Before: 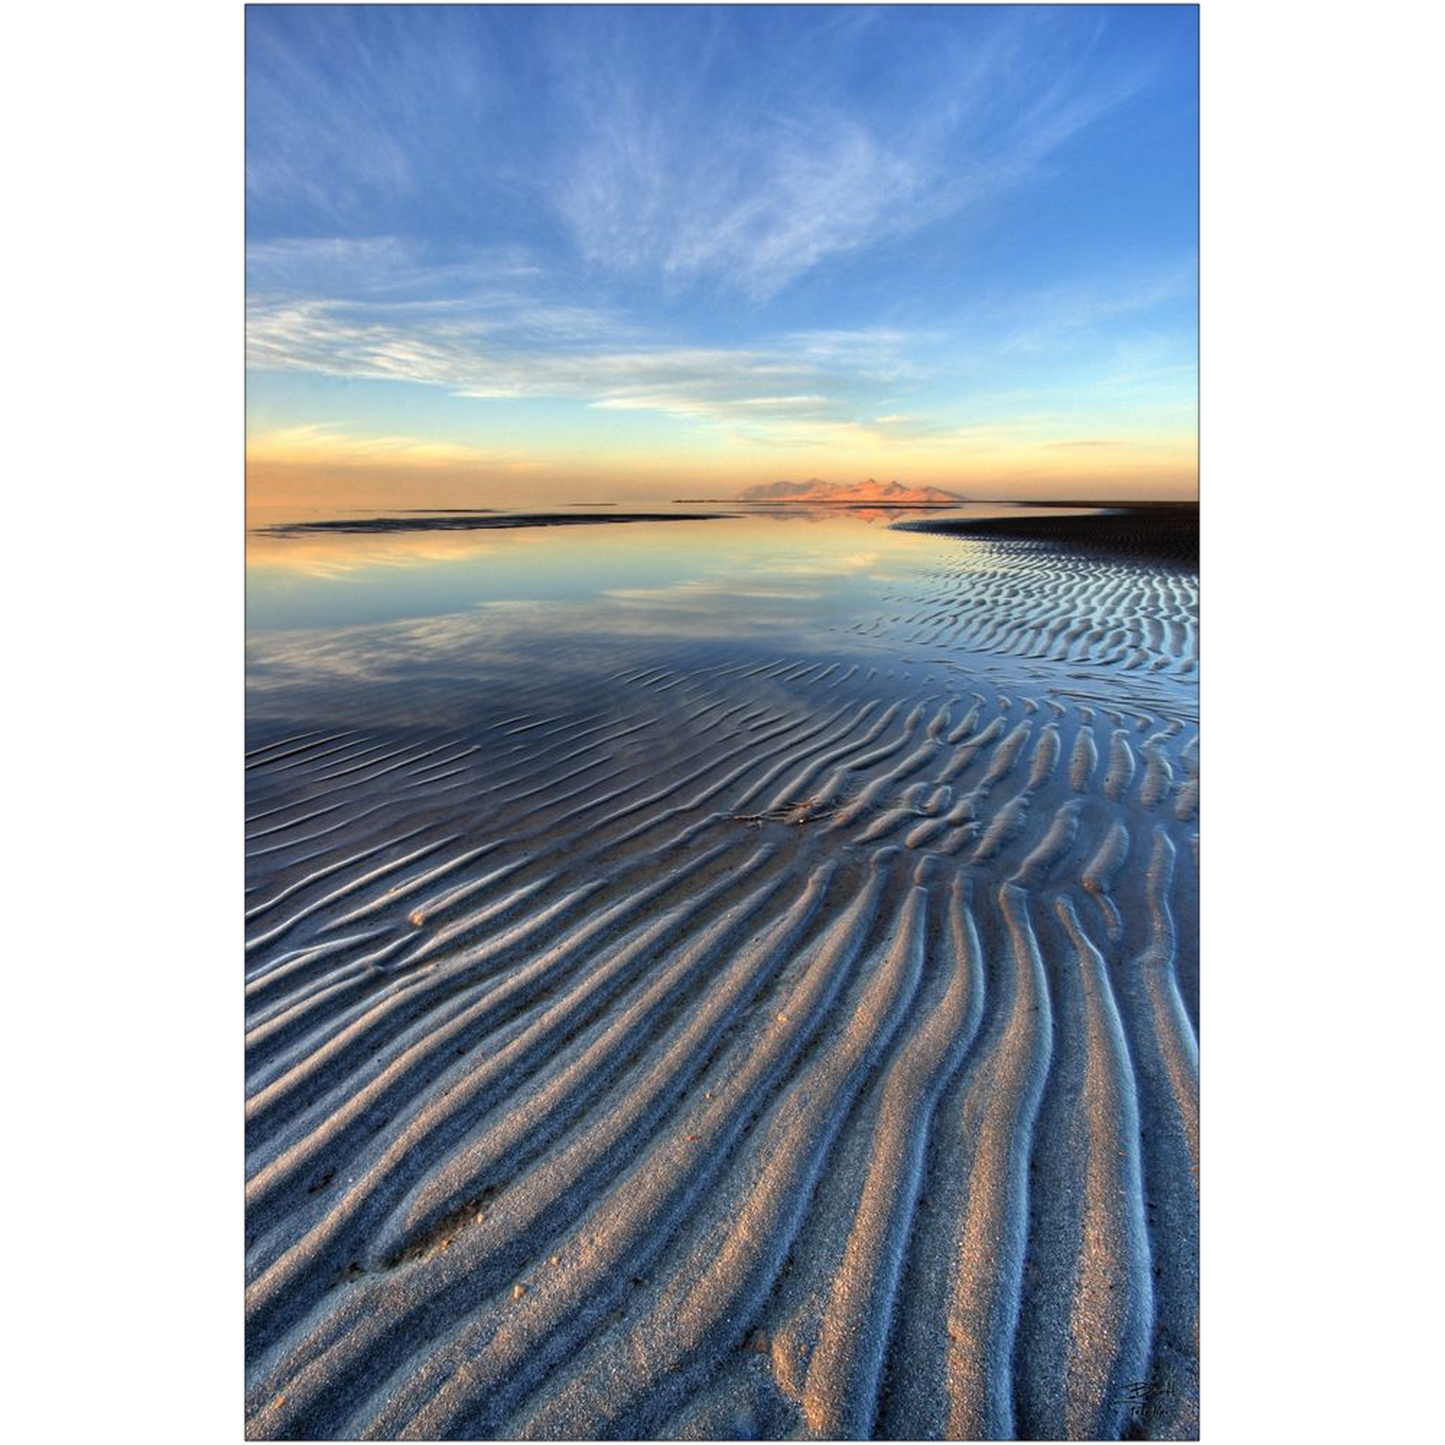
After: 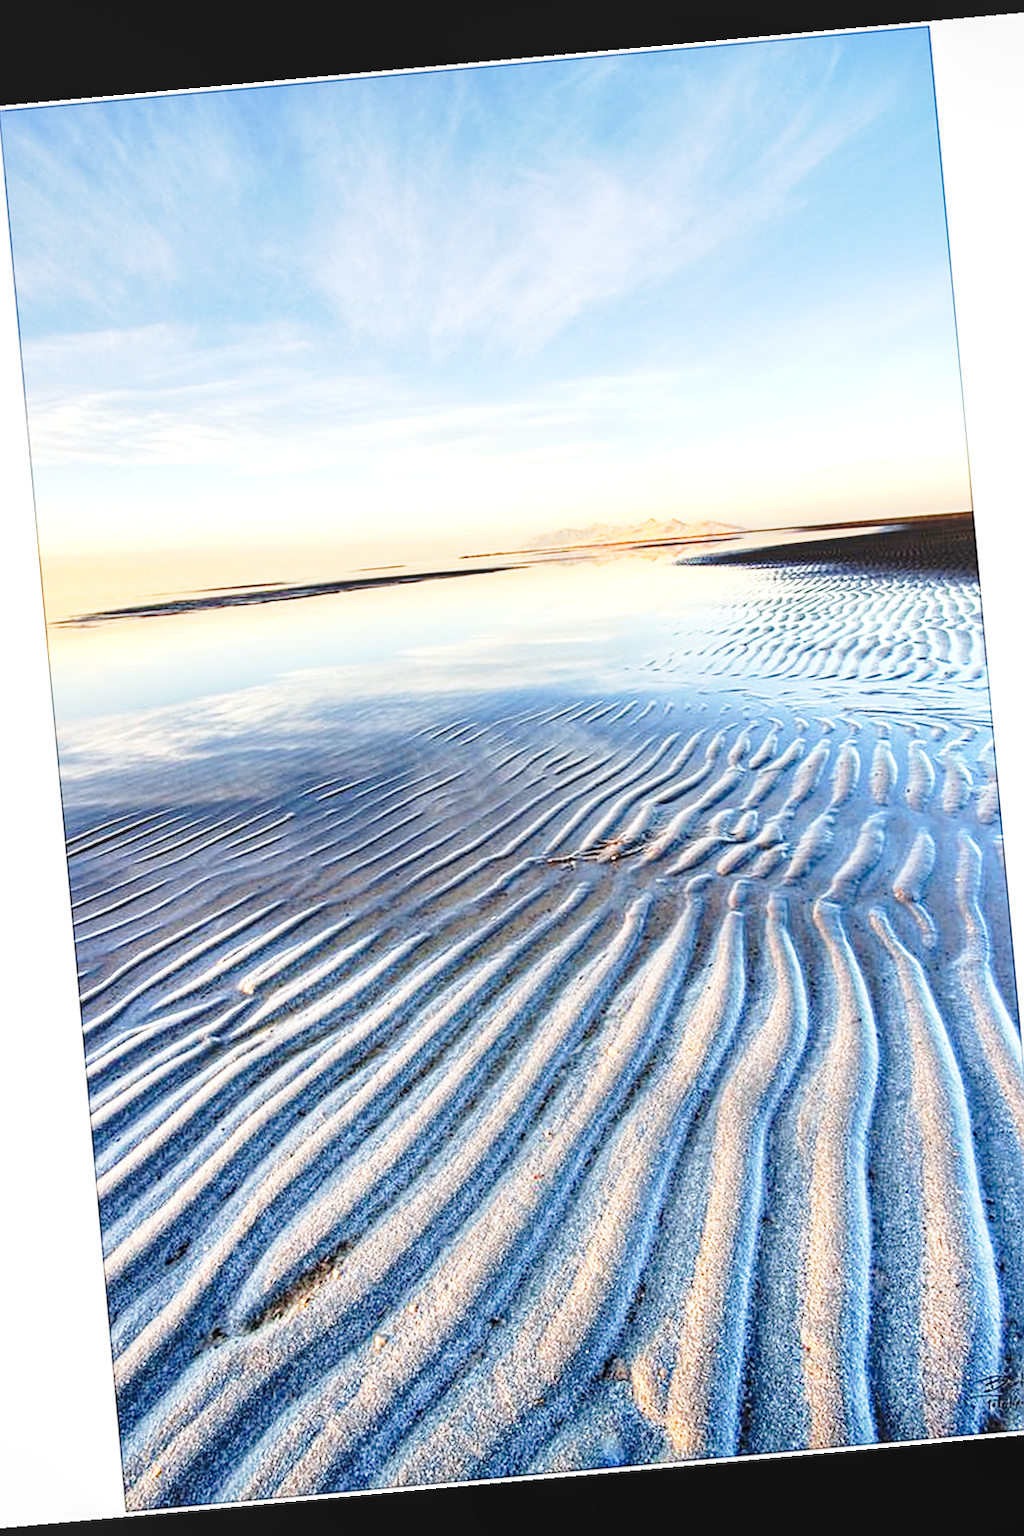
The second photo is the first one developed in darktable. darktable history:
base curve: curves: ch0 [(0, 0) (0.028, 0.03) (0.121, 0.232) (0.46, 0.748) (0.859, 0.968) (1, 1)], preserve colors none
crop and rotate: left 15.754%, right 17.579%
local contrast: detail 110%
exposure: black level correction 0, exposure 1.2 EV, compensate exposure bias true, compensate highlight preservation false
sharpen: on, module defaults
rotate and perspective: rotation -5.2°, automatic cropping off
